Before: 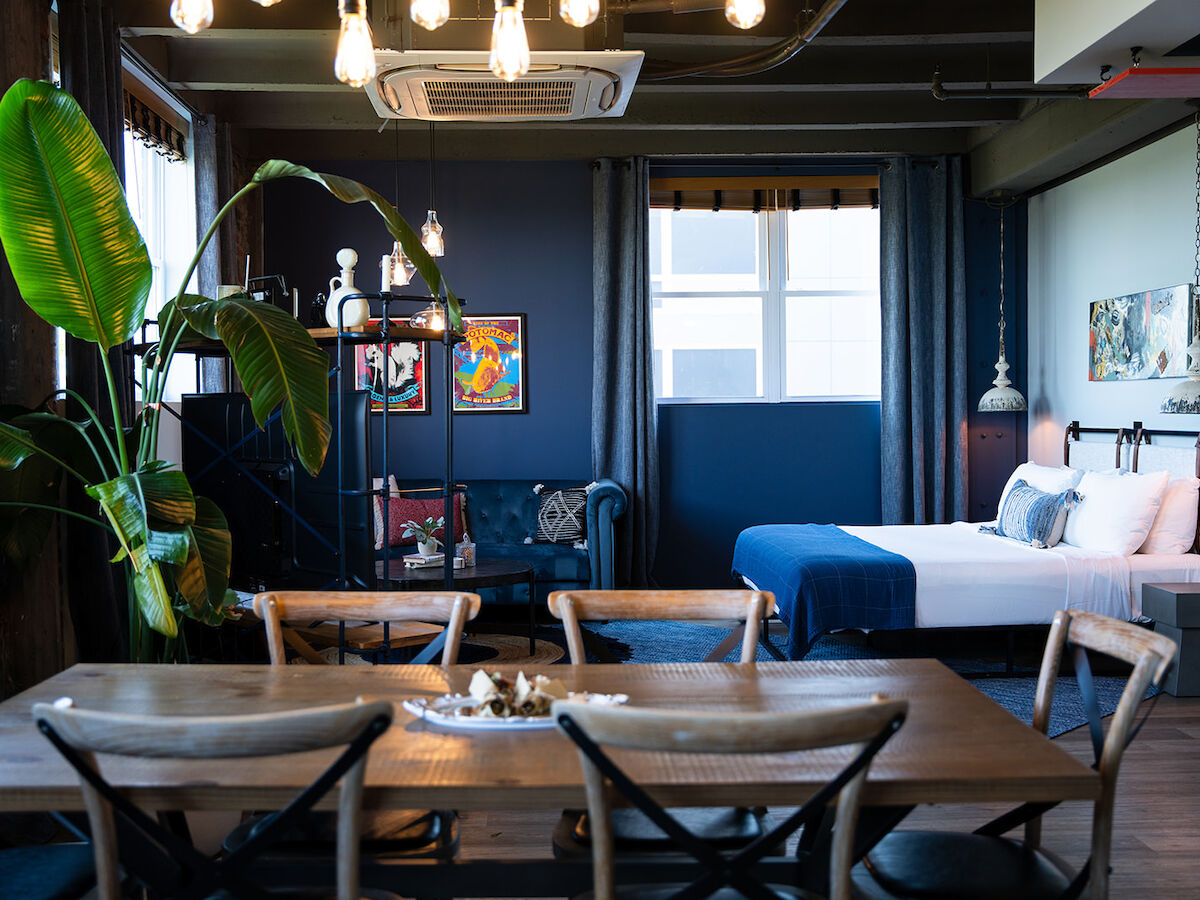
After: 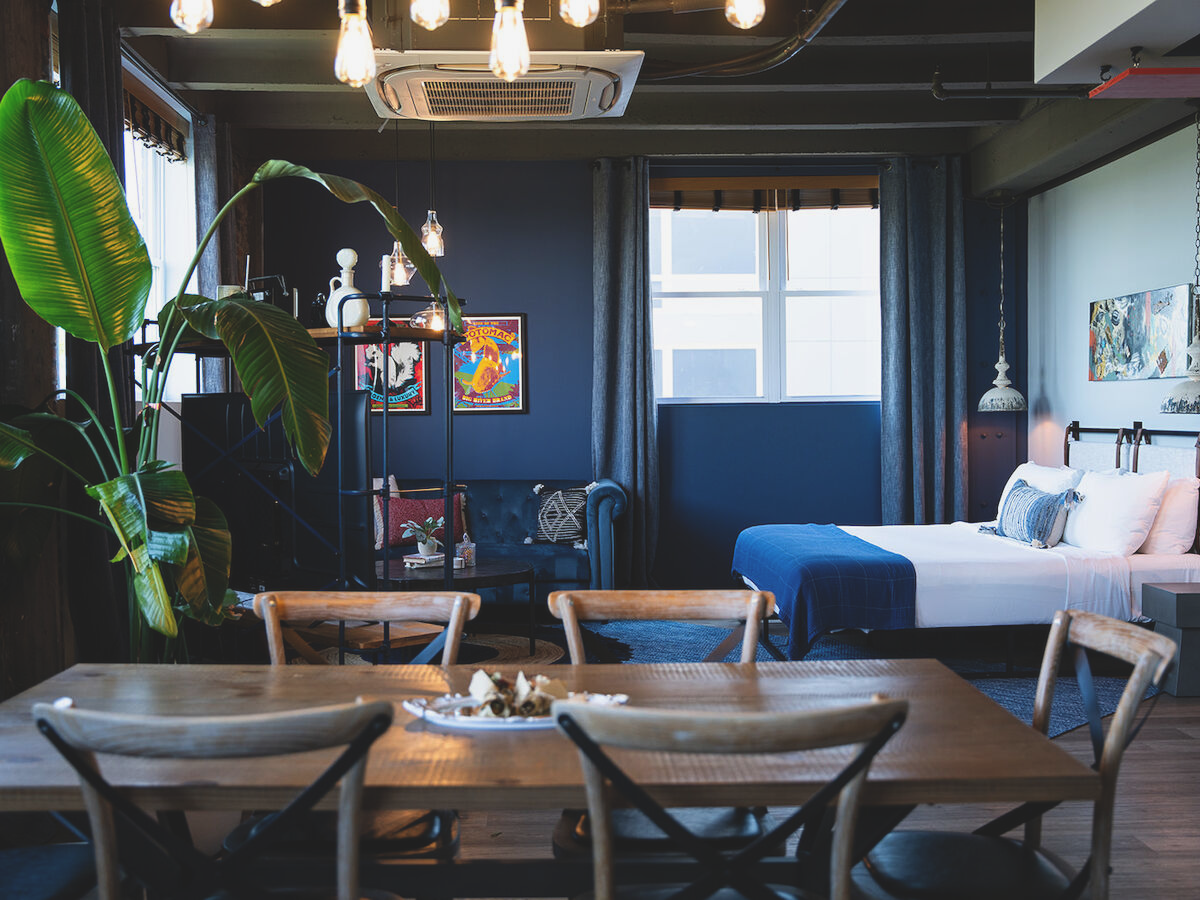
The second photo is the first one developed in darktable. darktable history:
exposure: black level correction -0.015, exposure -0.135 EV, compensate highlight preservation false
